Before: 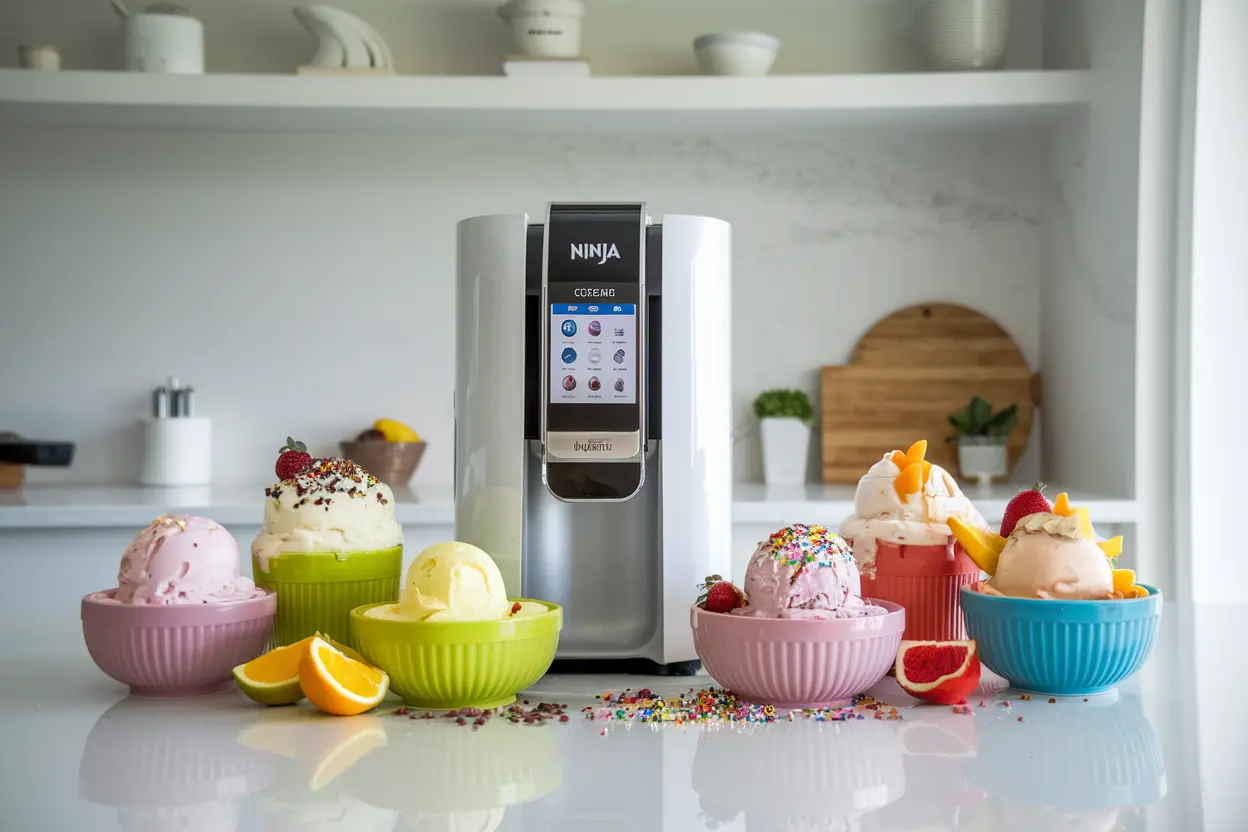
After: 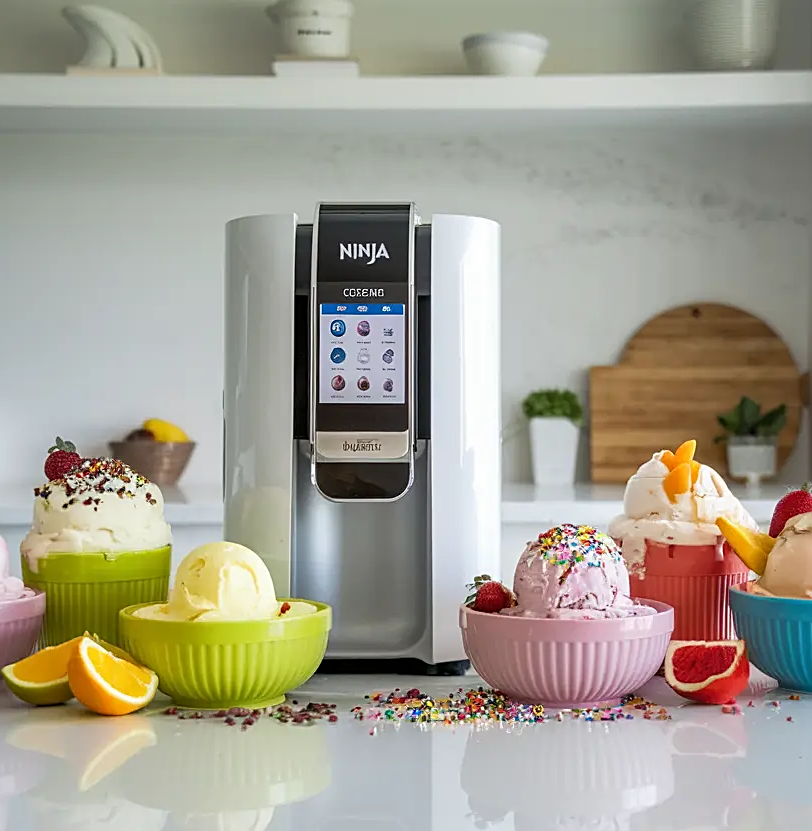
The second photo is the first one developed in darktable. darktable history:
crop and rotate: left 18.528%, right 16.339%
sharpen: on, module defaults
